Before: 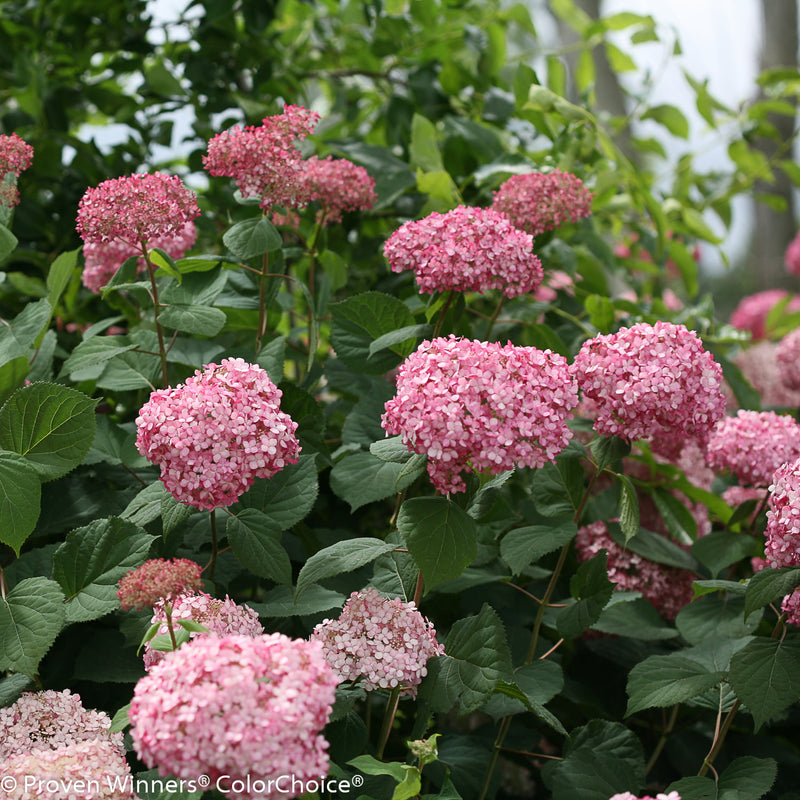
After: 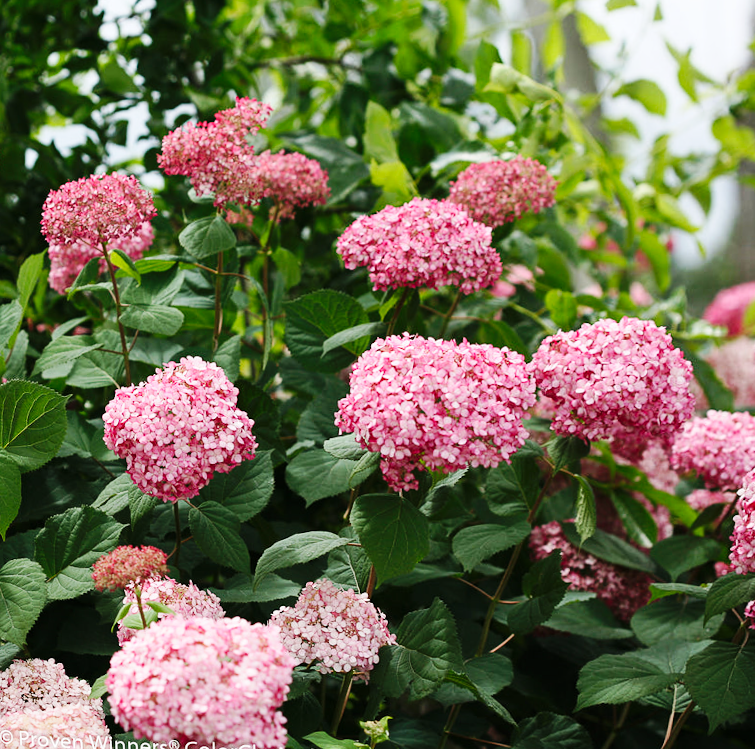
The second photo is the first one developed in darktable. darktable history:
base curve: curves: ch0 [(0, 0) (0.032, 0.025) (0.121, 0.166) (0.206, 0.329) (0.605, 0.79) (1, 1)], preserve colors none
rotate and perspective: rotation 0.062°, lens shift (vertical) 0.115, lens shift (horizontal) -0.133, crop left 0.047, crop right 0.94, crop top 0.061, crop bottom 0.94
